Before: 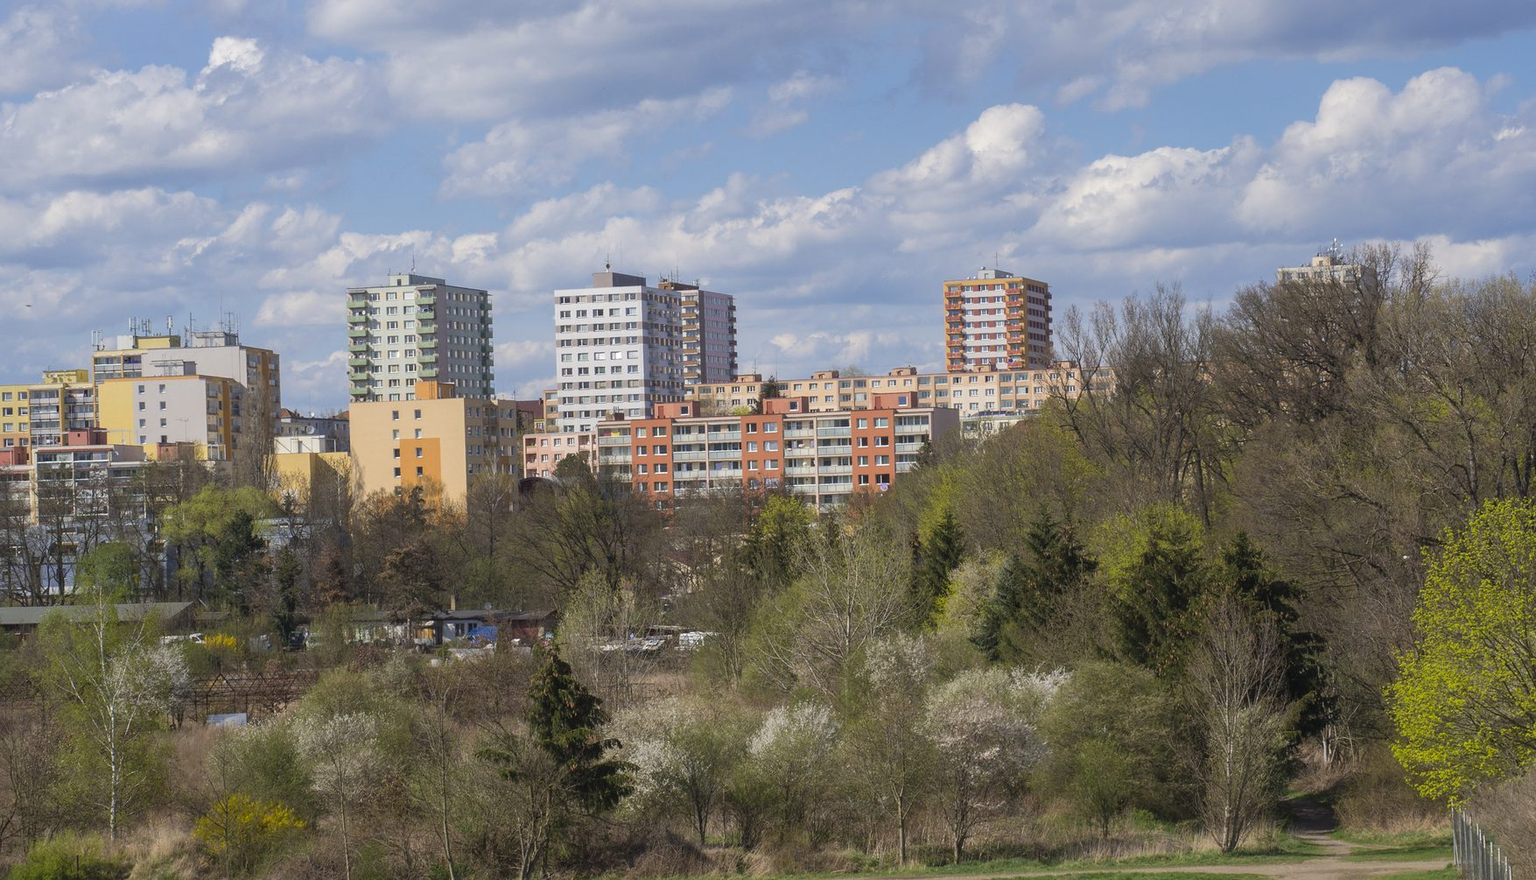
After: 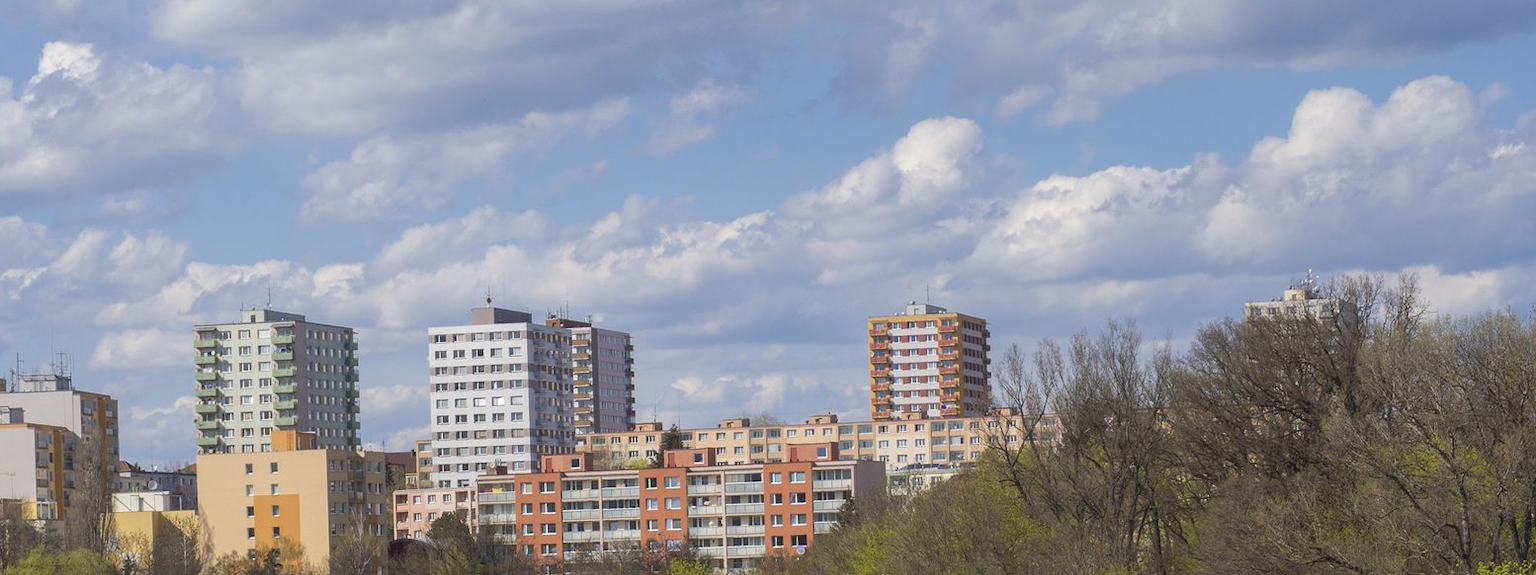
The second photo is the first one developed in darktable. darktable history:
crop and rotate: left 11.438%, bottom 42.074%
